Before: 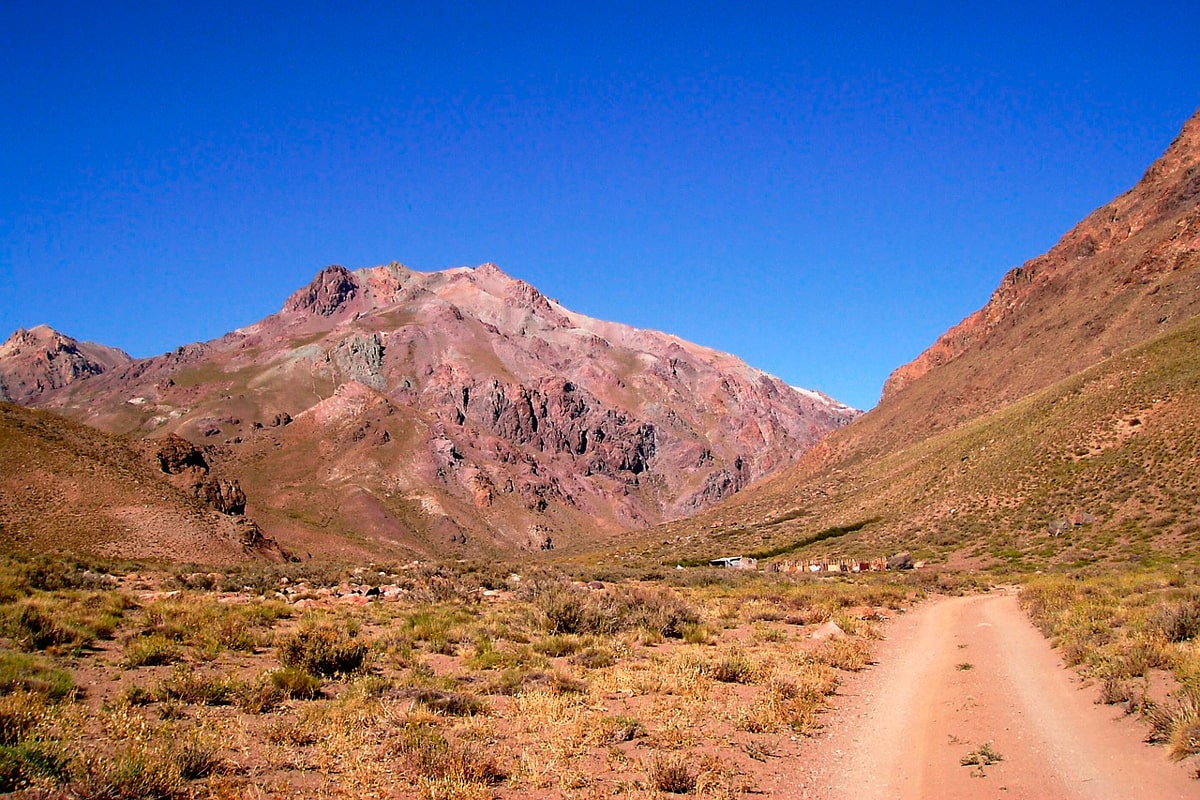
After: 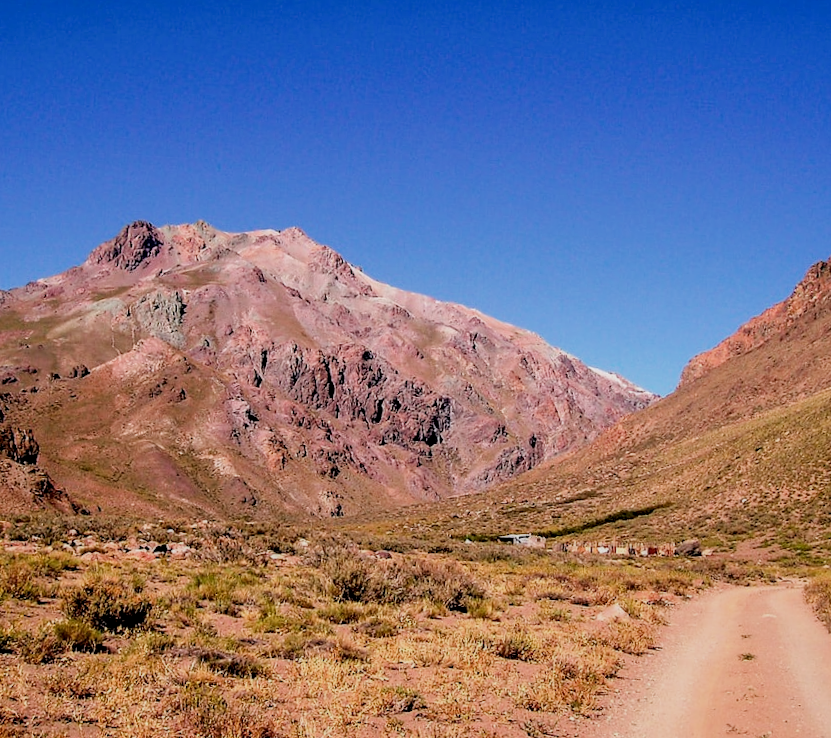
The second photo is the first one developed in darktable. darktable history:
crop and rotate: angle -3.23°, left 14.103%, top 0.02%, right 10.88%, bottom 0.079%
filmic rgb: black relative exposure -7.65 EV, white relative exposure 4.56 EV, hardness 3.61
local contrast: detail 130%
